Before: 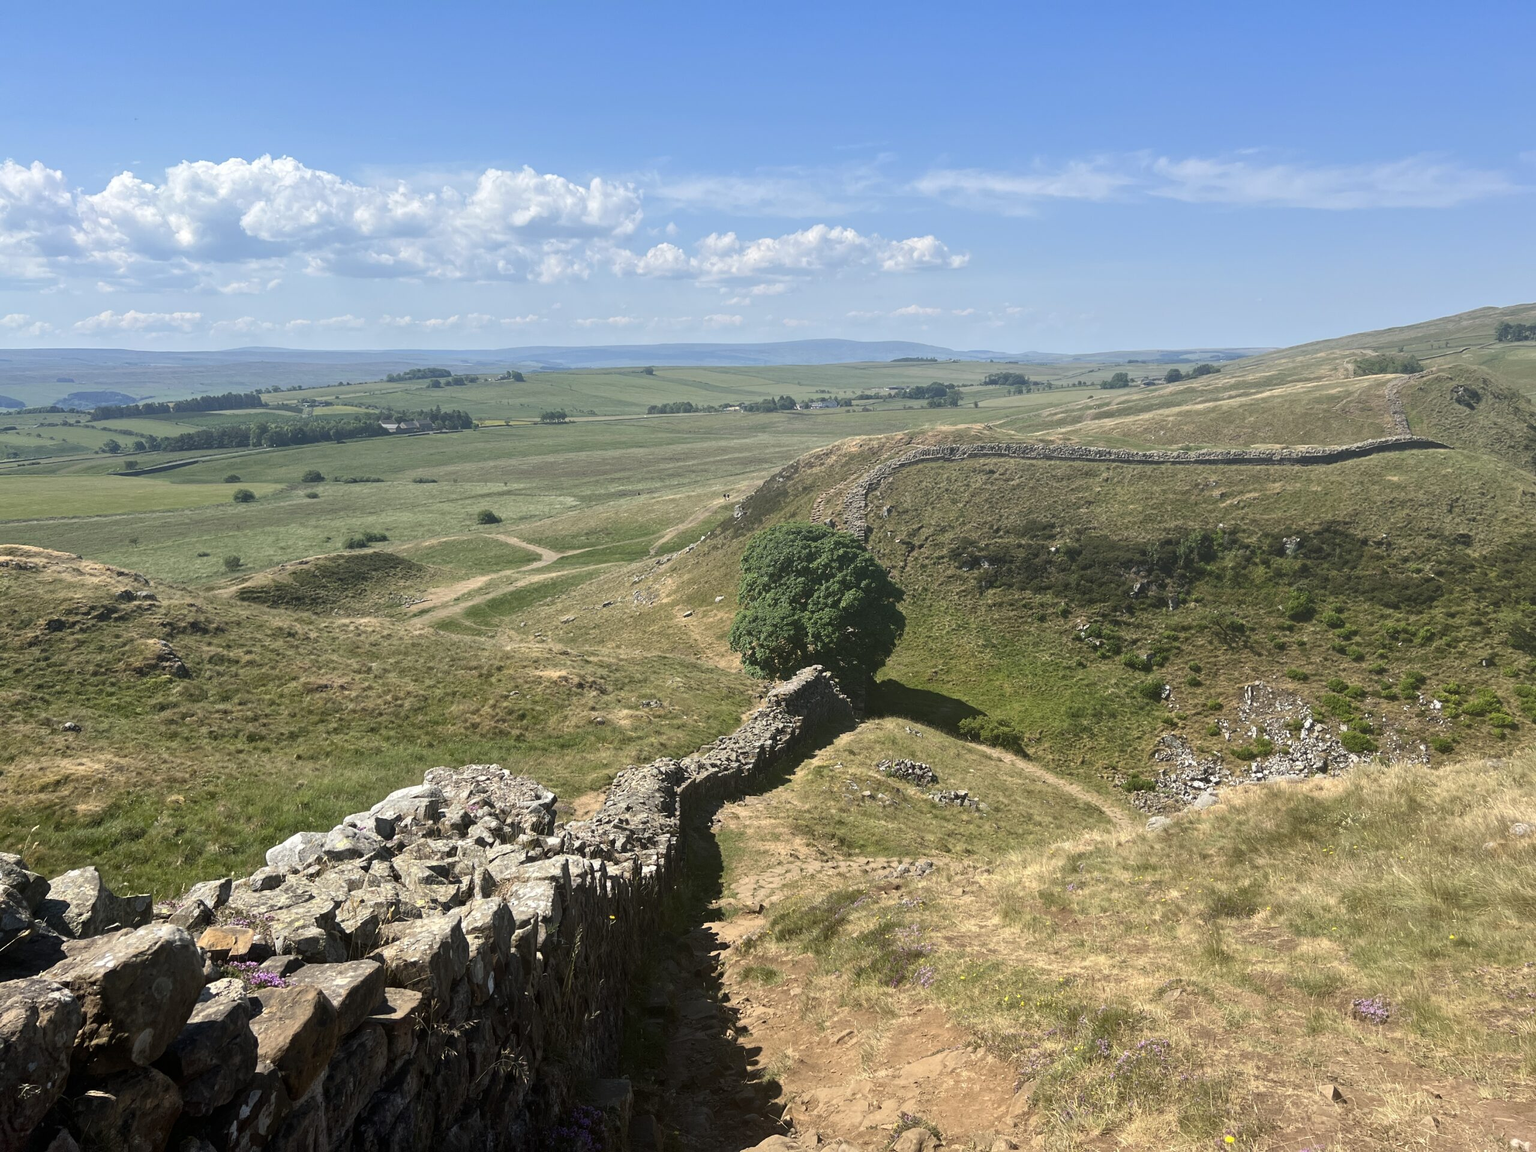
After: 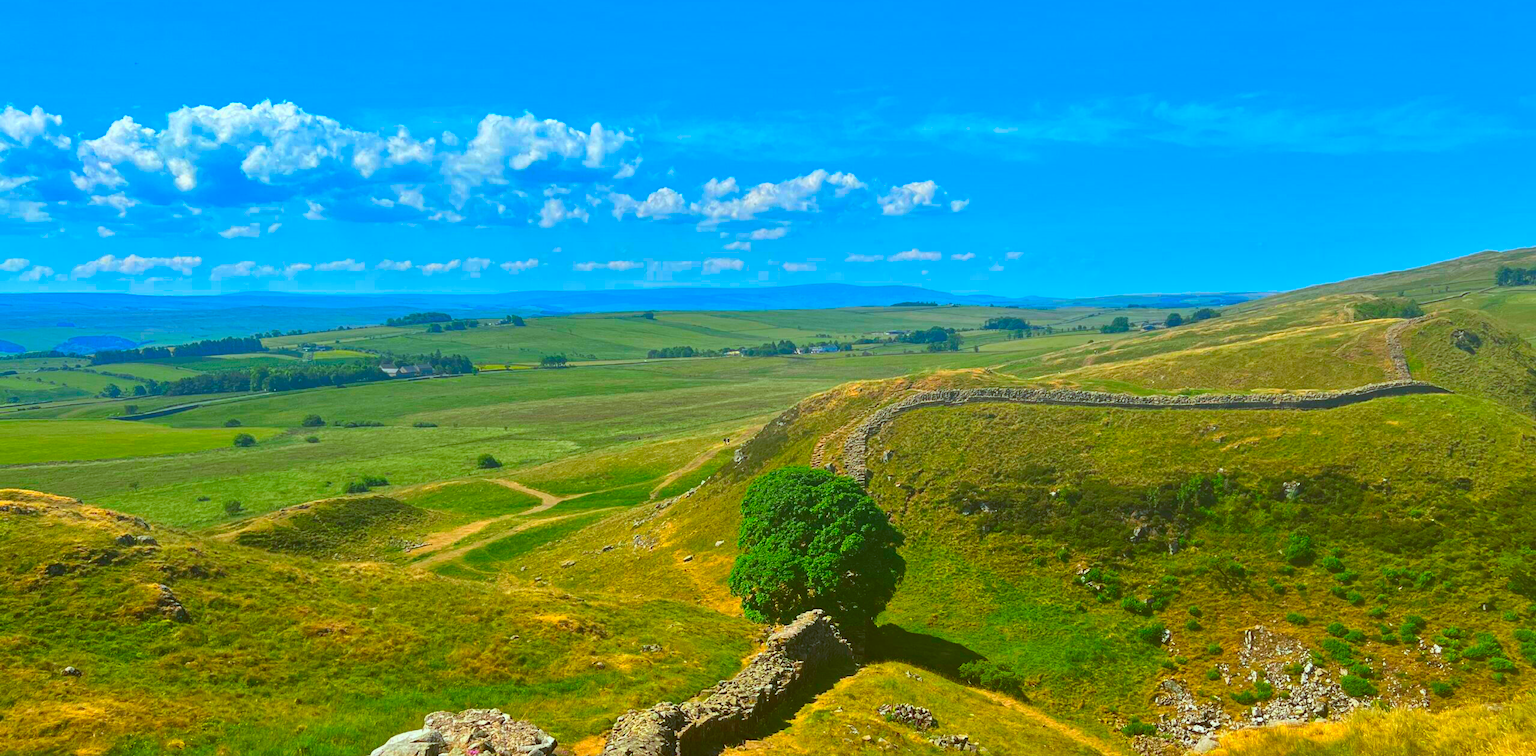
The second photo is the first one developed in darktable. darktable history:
color correction: saturation 3
crop and rotate: top 4.848%, bottom 29.503%
color balance: lift [1.004, 1.002, 1.002, 0.998], gamma [1, 1.007, 1.002, 0.993], gain [1, 0.977, 1.013, 1.023], contrast -3.64%
shadows and highlights: radius 100.41, shadows 50.55, highlights -64.36, highlights color adjustment 49.82%, soften with gaussian
